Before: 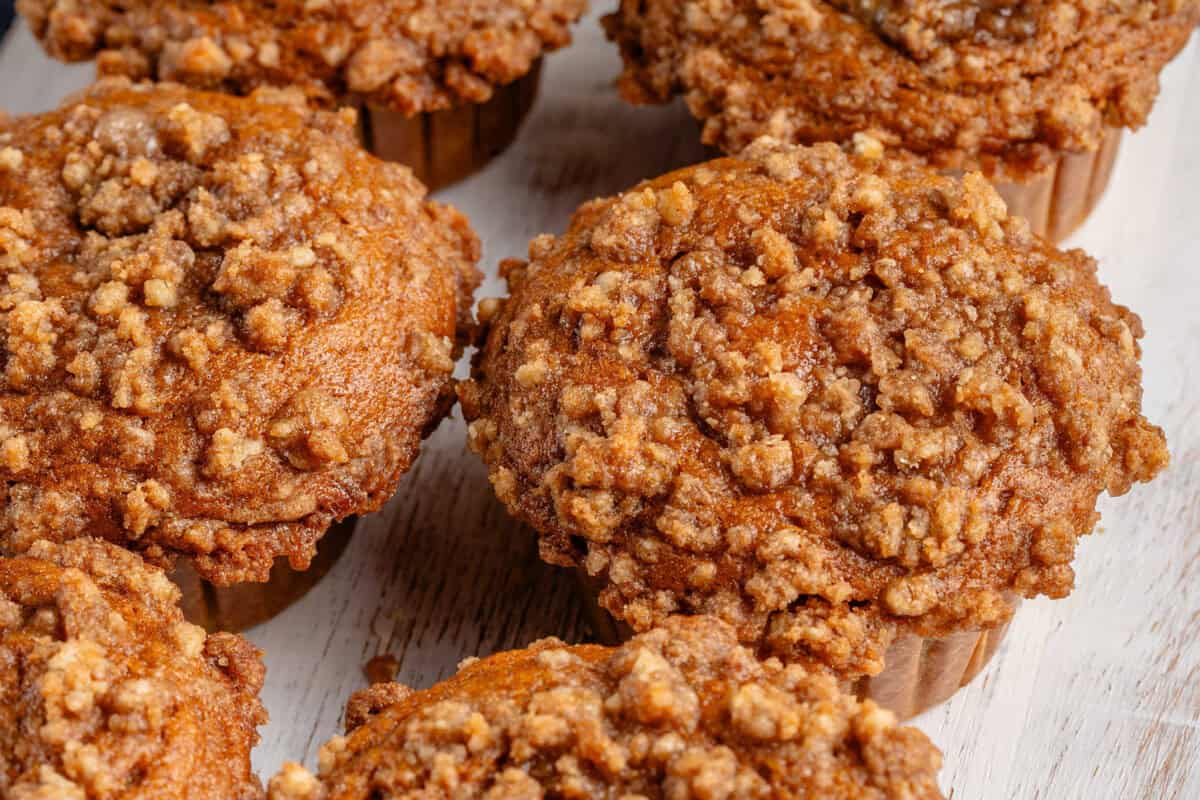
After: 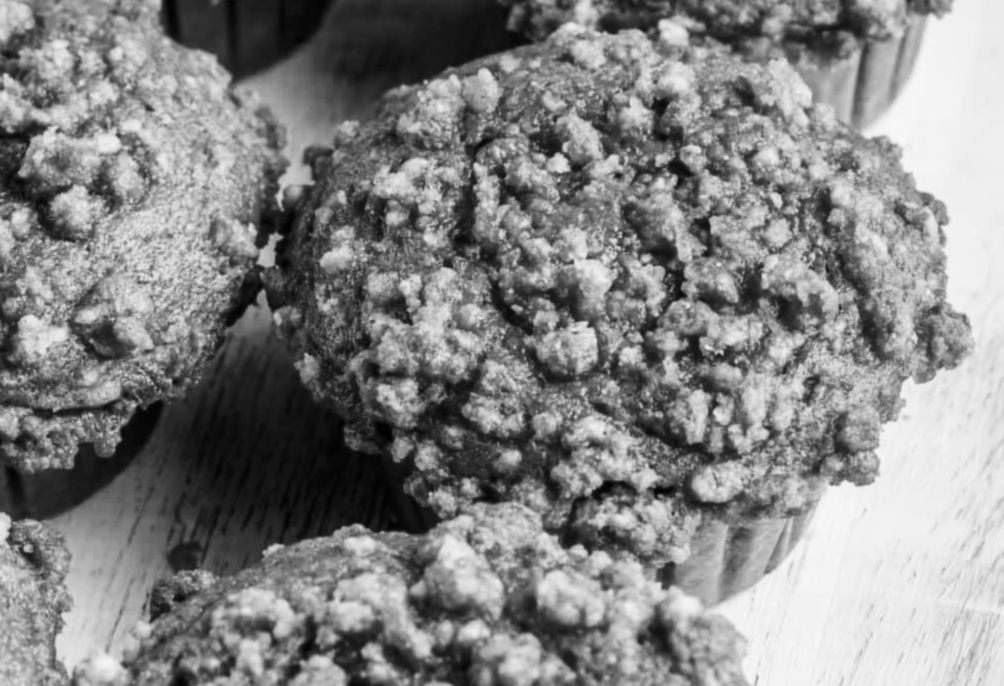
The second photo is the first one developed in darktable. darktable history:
lowpass: radius 0.76, contrast 1.56, saturation 0, unbound 0
crop: left 16.315%, top 14.246%
